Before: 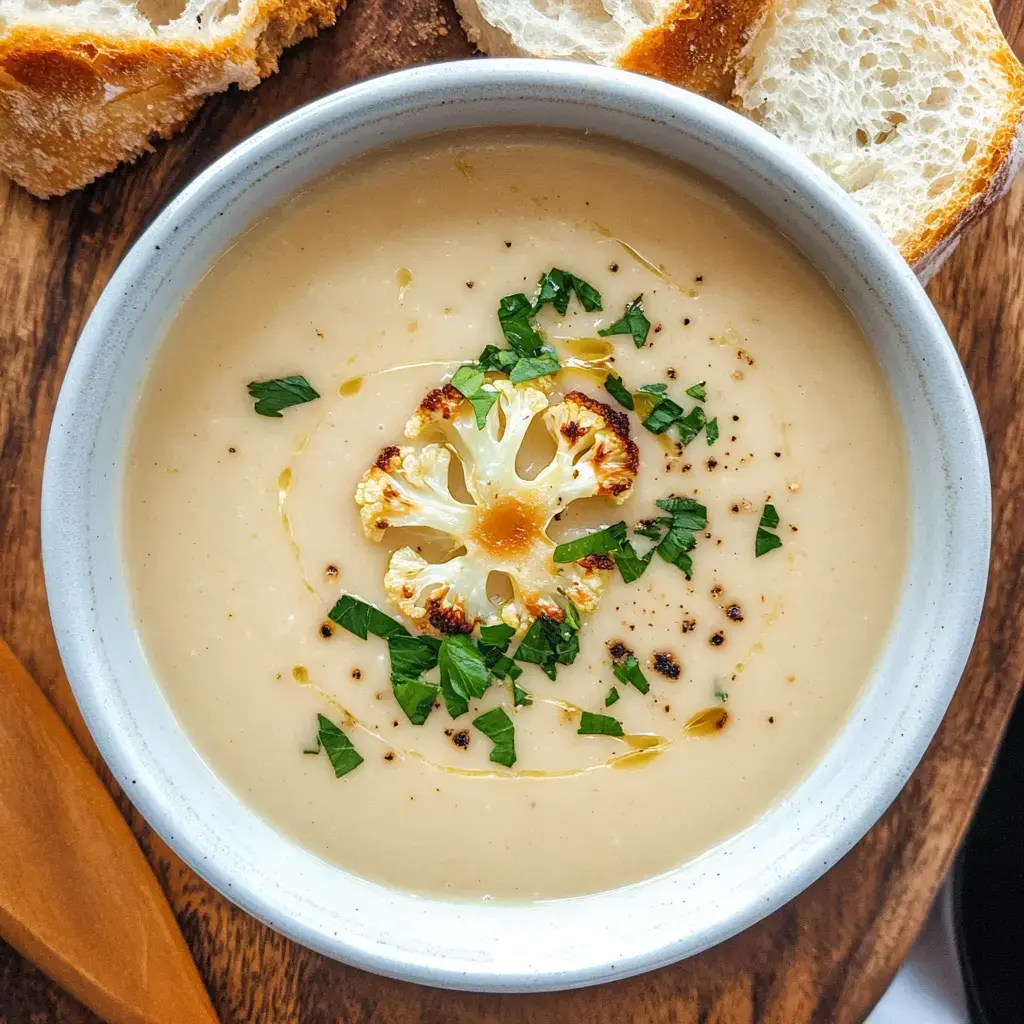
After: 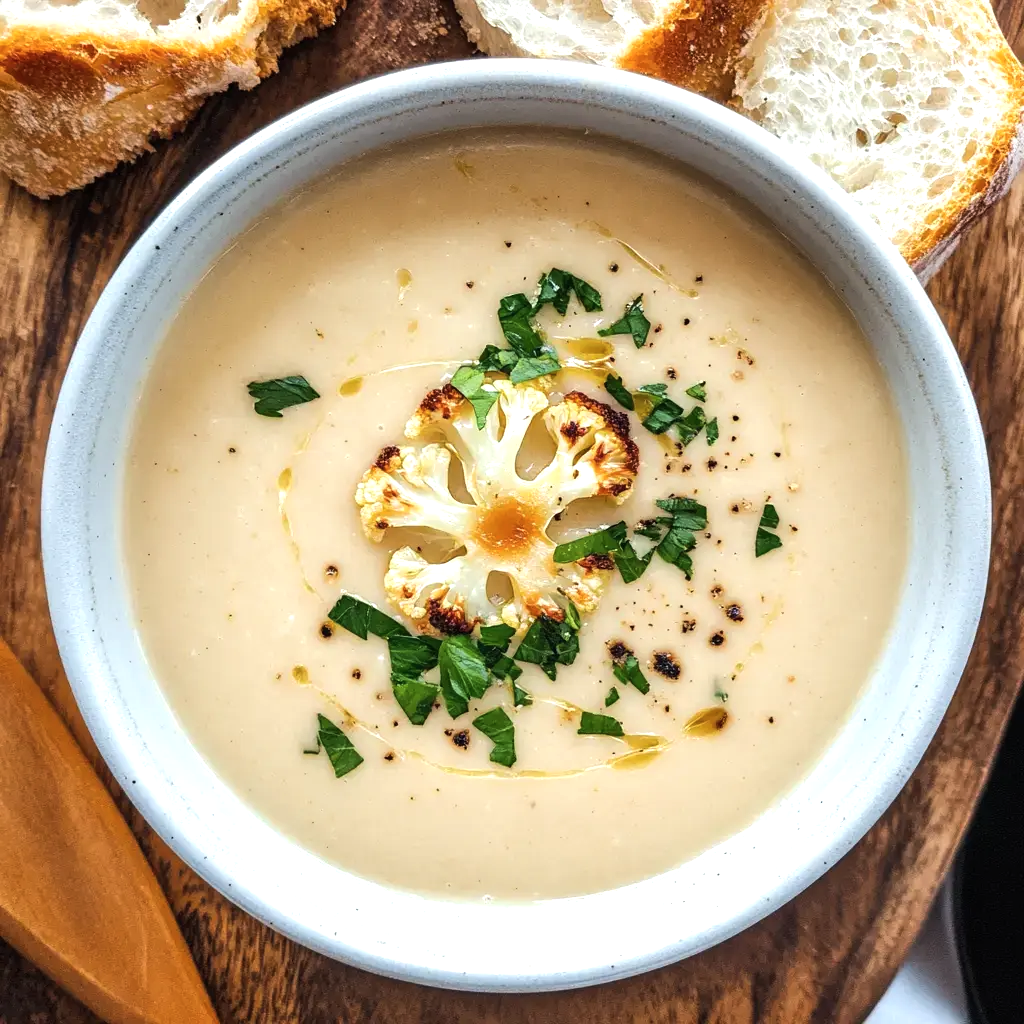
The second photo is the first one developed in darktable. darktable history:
tone equalizer: -8 EV -0.417 EV, -7 EV -0.389 EV, -6 EV -0.333 EV, -5 EV -0.222 EV, -3 EV 0.222 EV, -2 EV 0.333 EV, -1 EV 0.389 EV, +0 EV 0.417 EV, edges refinement/feathering 500, mask exposure compensation -1.57 EV, preserve details no
contrast brightness saturation: saturation -0.05
